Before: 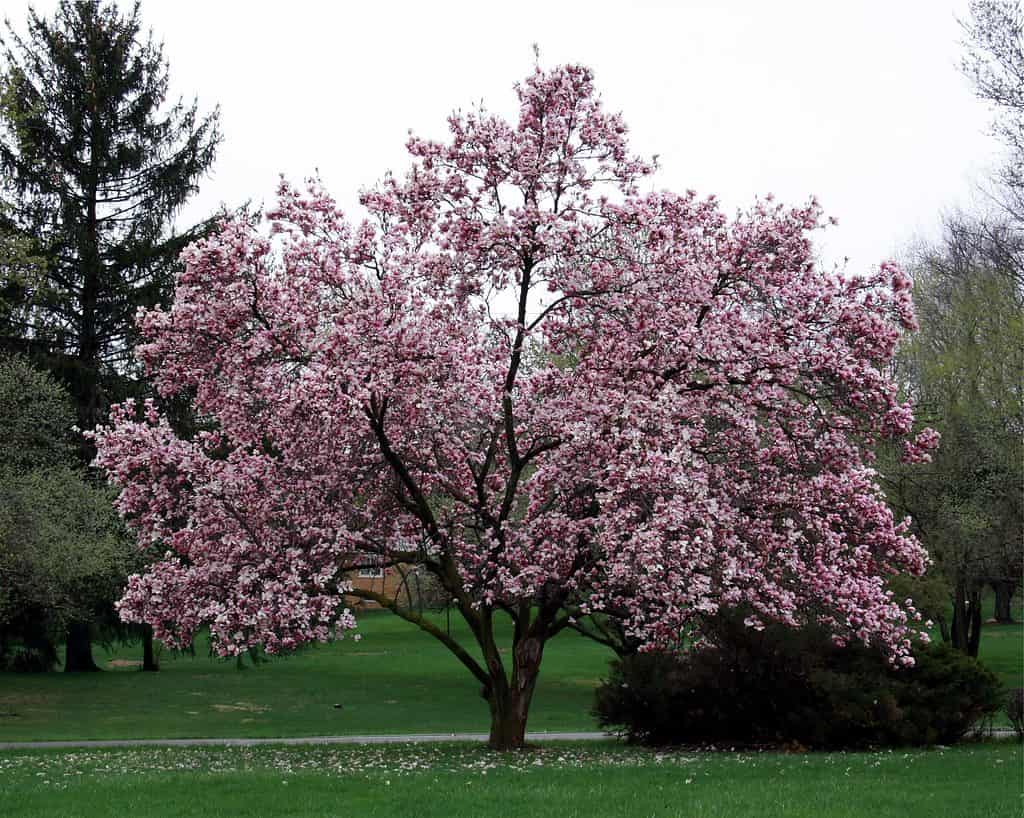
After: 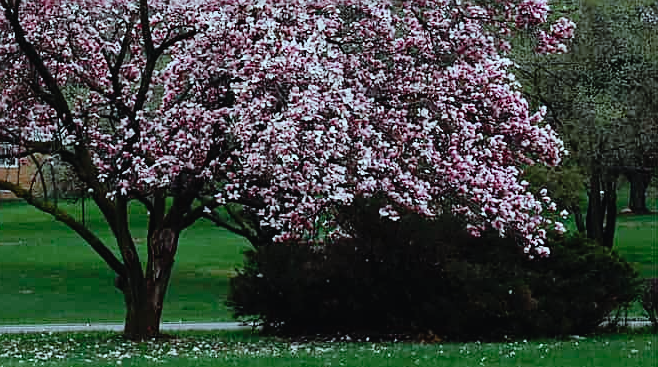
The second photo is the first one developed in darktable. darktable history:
crop and rotate: left 35.681%, top 50.142%, bottom 4.968%
tone curve: curves: ch0 [(0, 0.022) (0.114, 0.088) (0.282, 0.316) (0.446, 0.511) (0.613, 0.693) (0.786, 0.843) (0.999, 0.949)]; ch1 [(0, 0) (0.395, 0.343) (0.463, 0.427) (0.486, 0.474) (0.503, 0.5) (0.535, 0.522) (0.555, 0.546) (0.594, 0.614) (0.755, 0.793) (1, 1)]; ch2 [(0, 0) (0.369, 0.388) (0.449, 0.431) (0.501, 0.5) (0.528, 0.517) (0.561, 0.59) (0.612, 0.646) (0.697, 0.721) (1, 1)], preserve colors none
sharpen: on, module defaults
color correction: highlights a* -10.22, highlights b* -10.22
